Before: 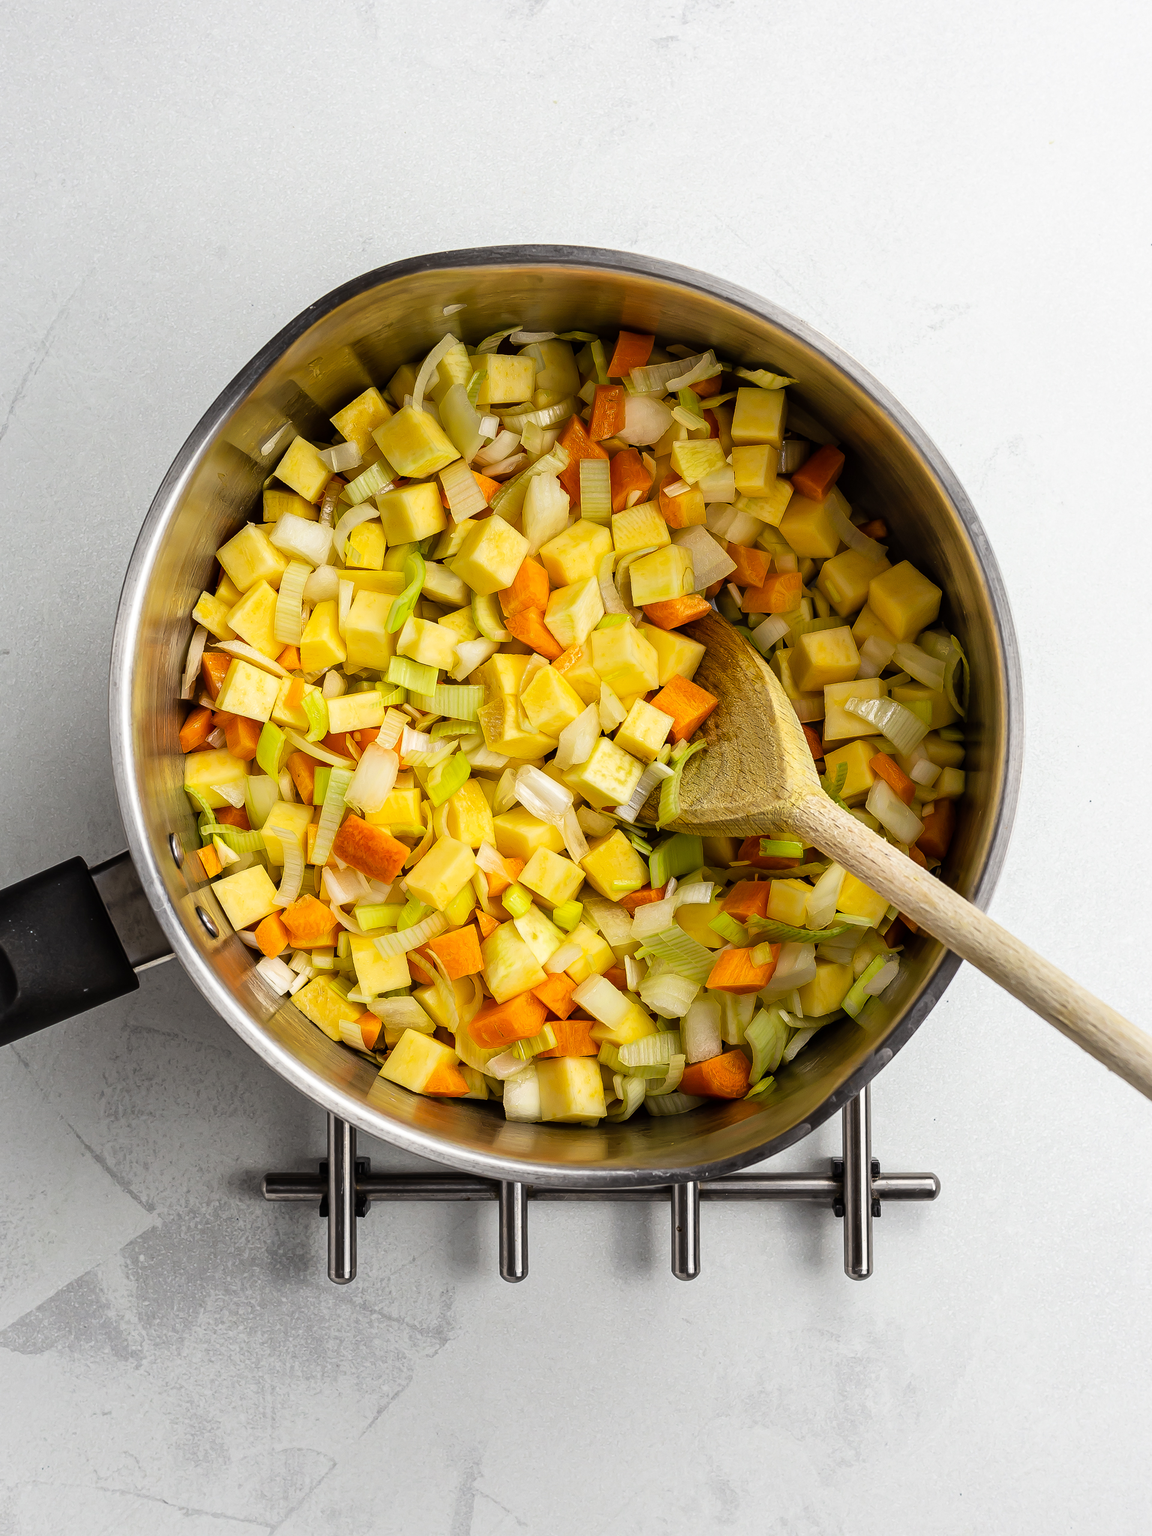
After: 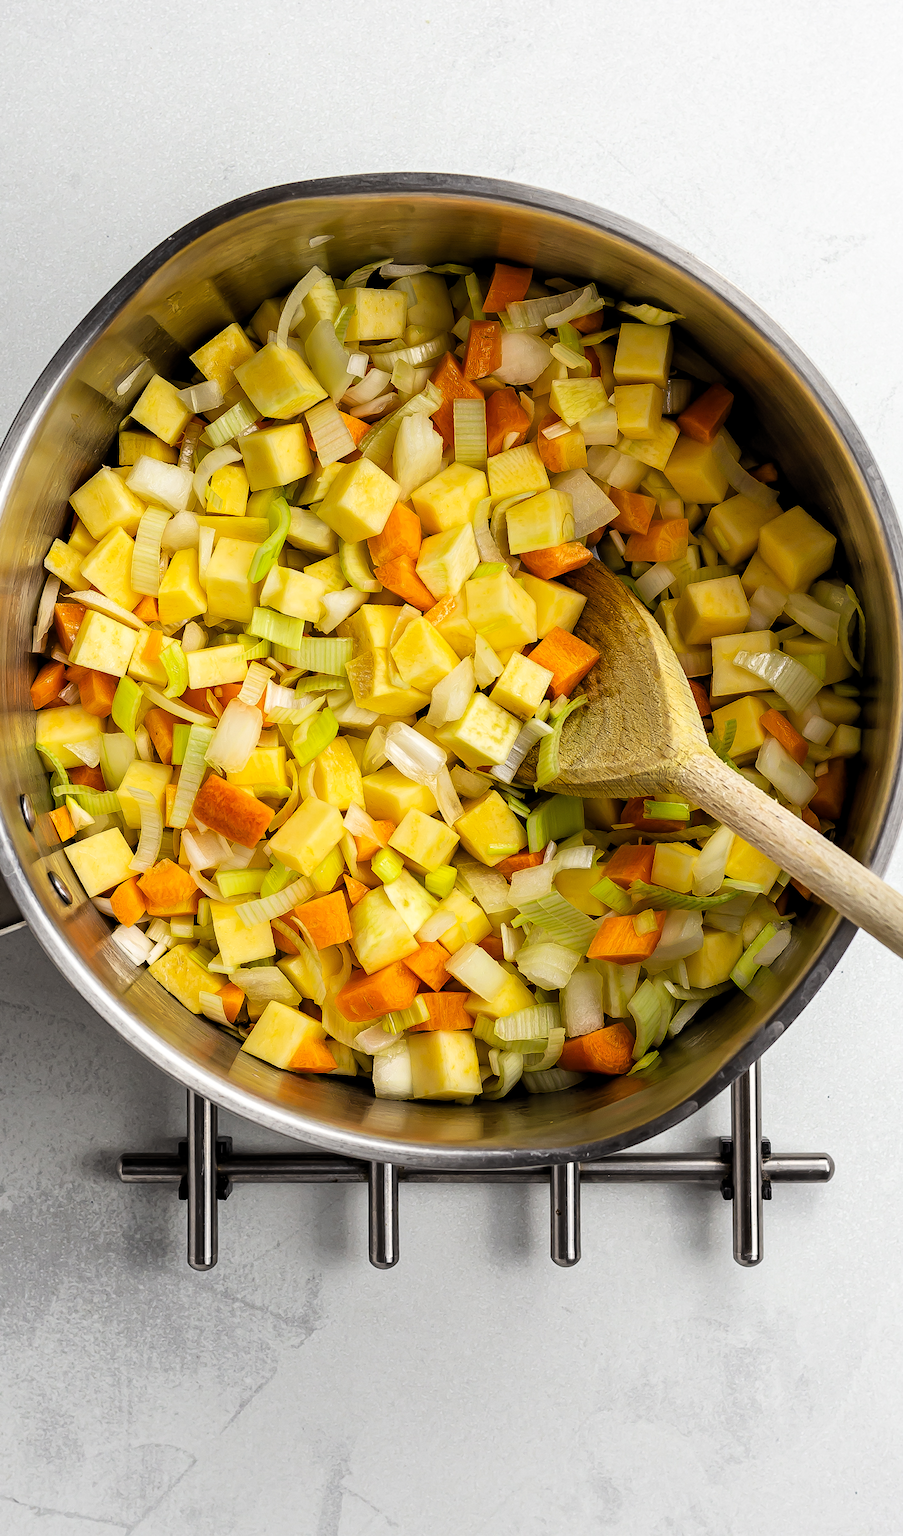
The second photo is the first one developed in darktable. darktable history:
crop and rotate: left 13.075%, top 5.343%, right 12.627%
levels: levels [0.026, 0.507, 0.987]
